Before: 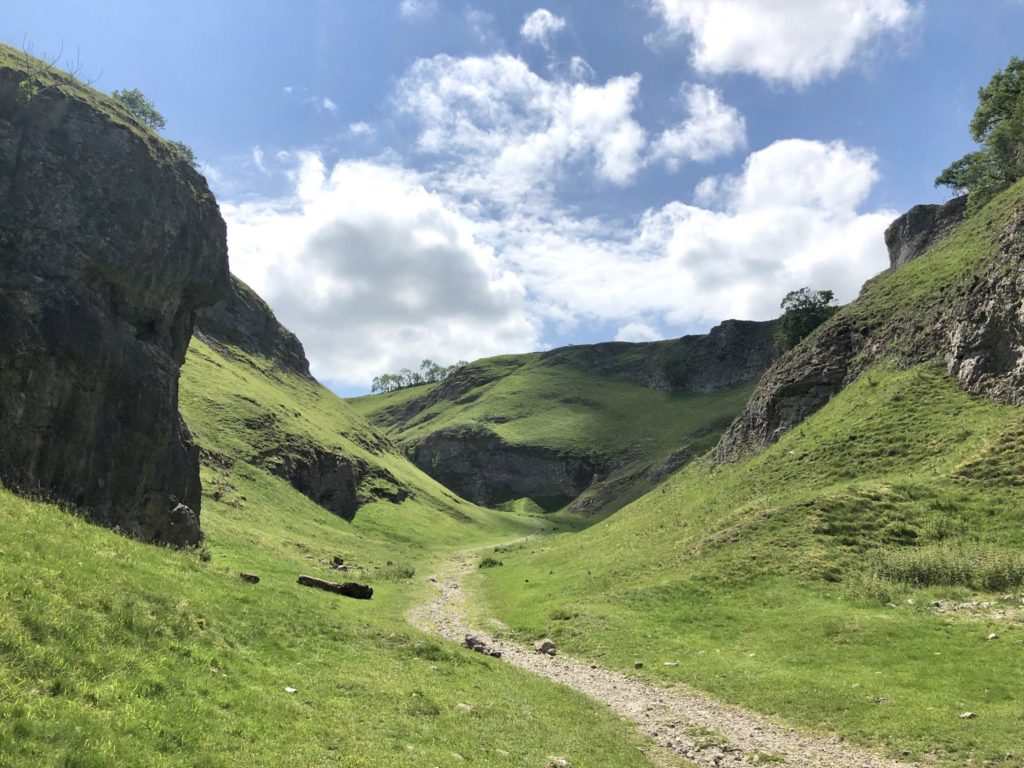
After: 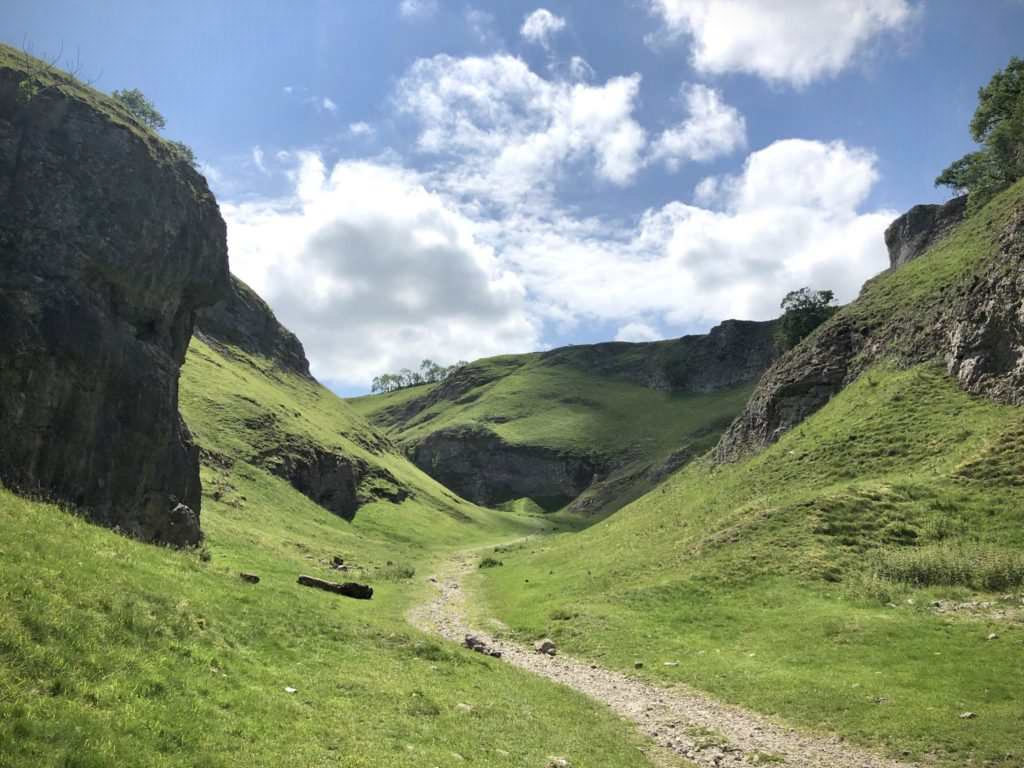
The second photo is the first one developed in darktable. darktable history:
vignetting: saturation 0.04
